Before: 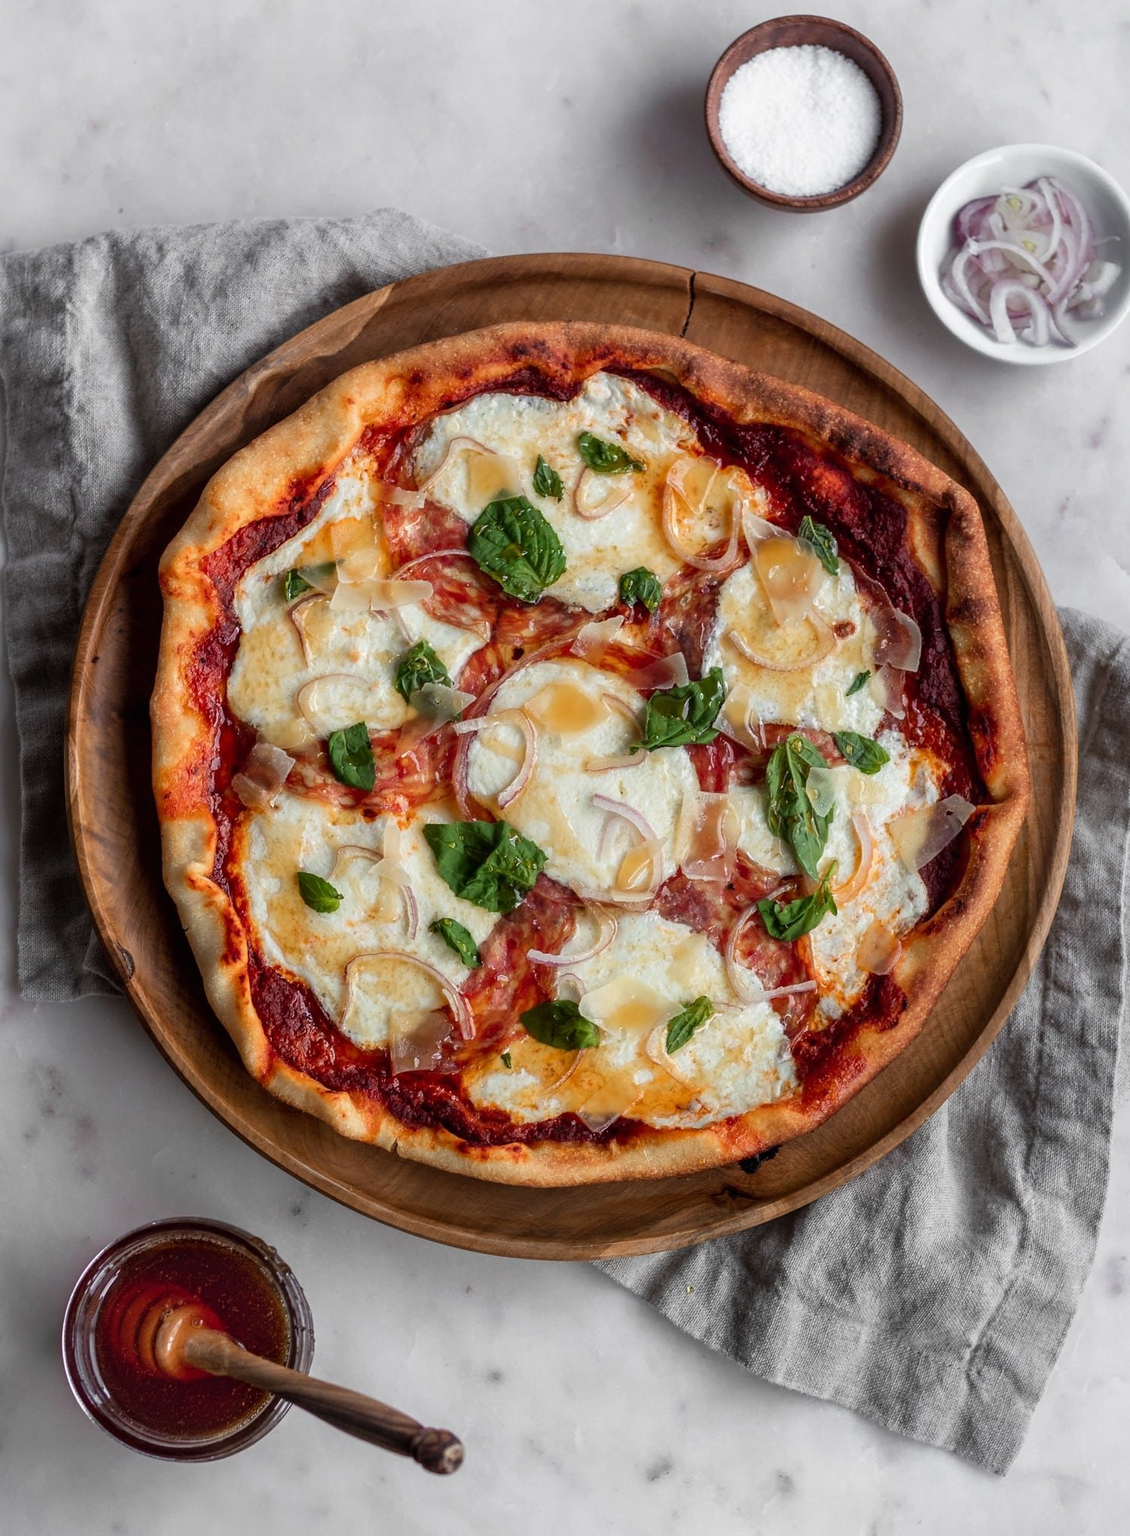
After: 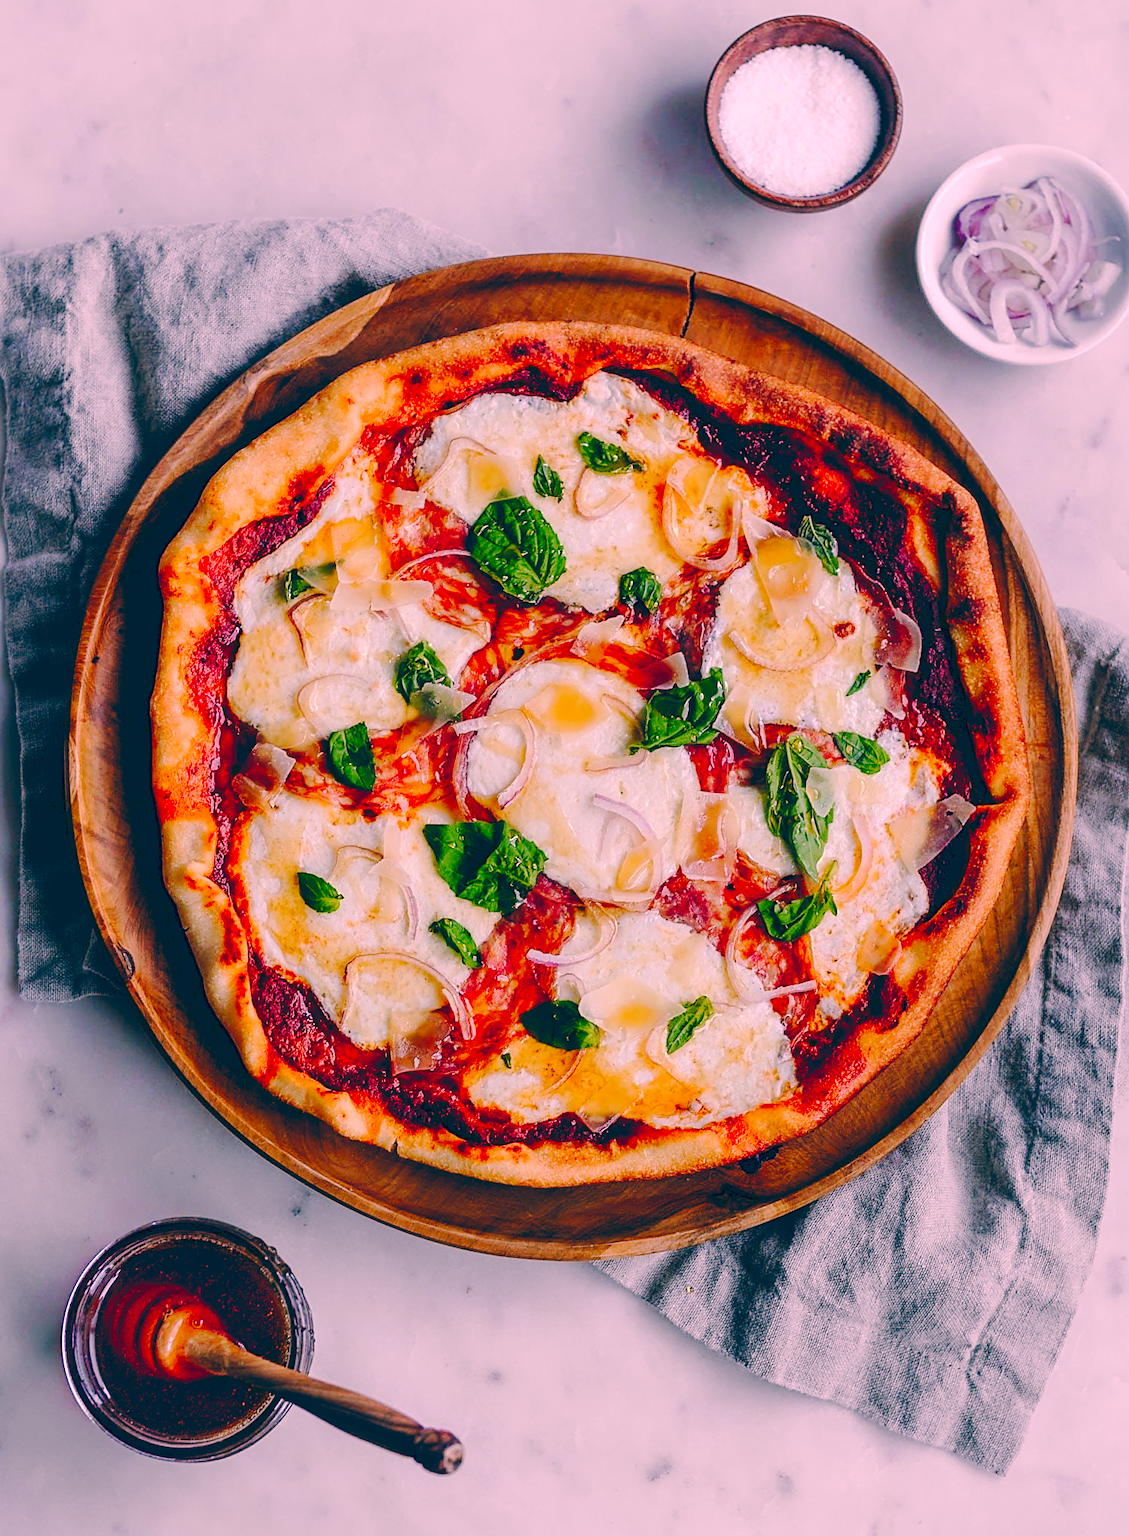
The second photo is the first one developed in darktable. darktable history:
color correction: highlights a* 17.03, highlights b* 0.205, shadows a* -15.38, shadows b* -14.56, saturation 1.5
sharpen: on, module defaults
tone curve: curves: ch0 [(0, 0) (0.003, 0.089) (0.011, 0.089) (0.025, 0.088) (0.044, 0.089) (0.069, 0.094) (0.1, 0.108) (0.136, 0.119) (0.177, 0.147) (0.224, 0.204) (0.277, 0.28) (0.335, 0.389) (0.399, 0.486) (0.468, 0.588) (0.543, 0.647) (0.623, 0.705) (0.709, 0.759) (0.801, 0.815) (0.898, 0.873) (1, 1)], preserve colors none
